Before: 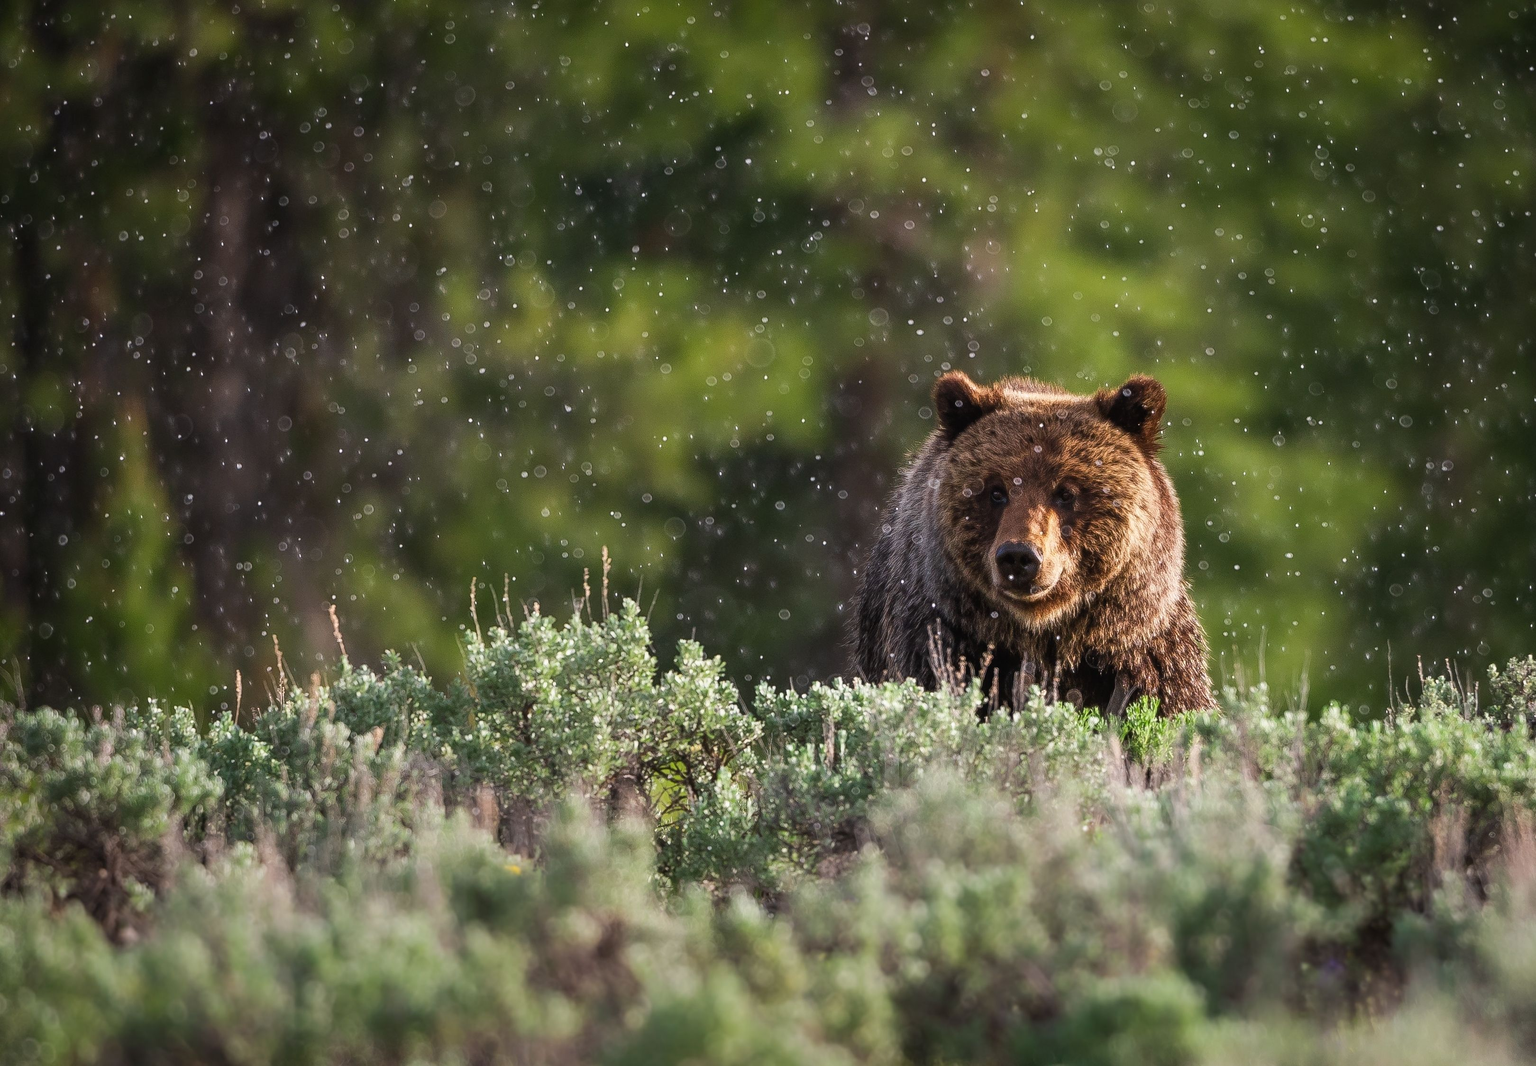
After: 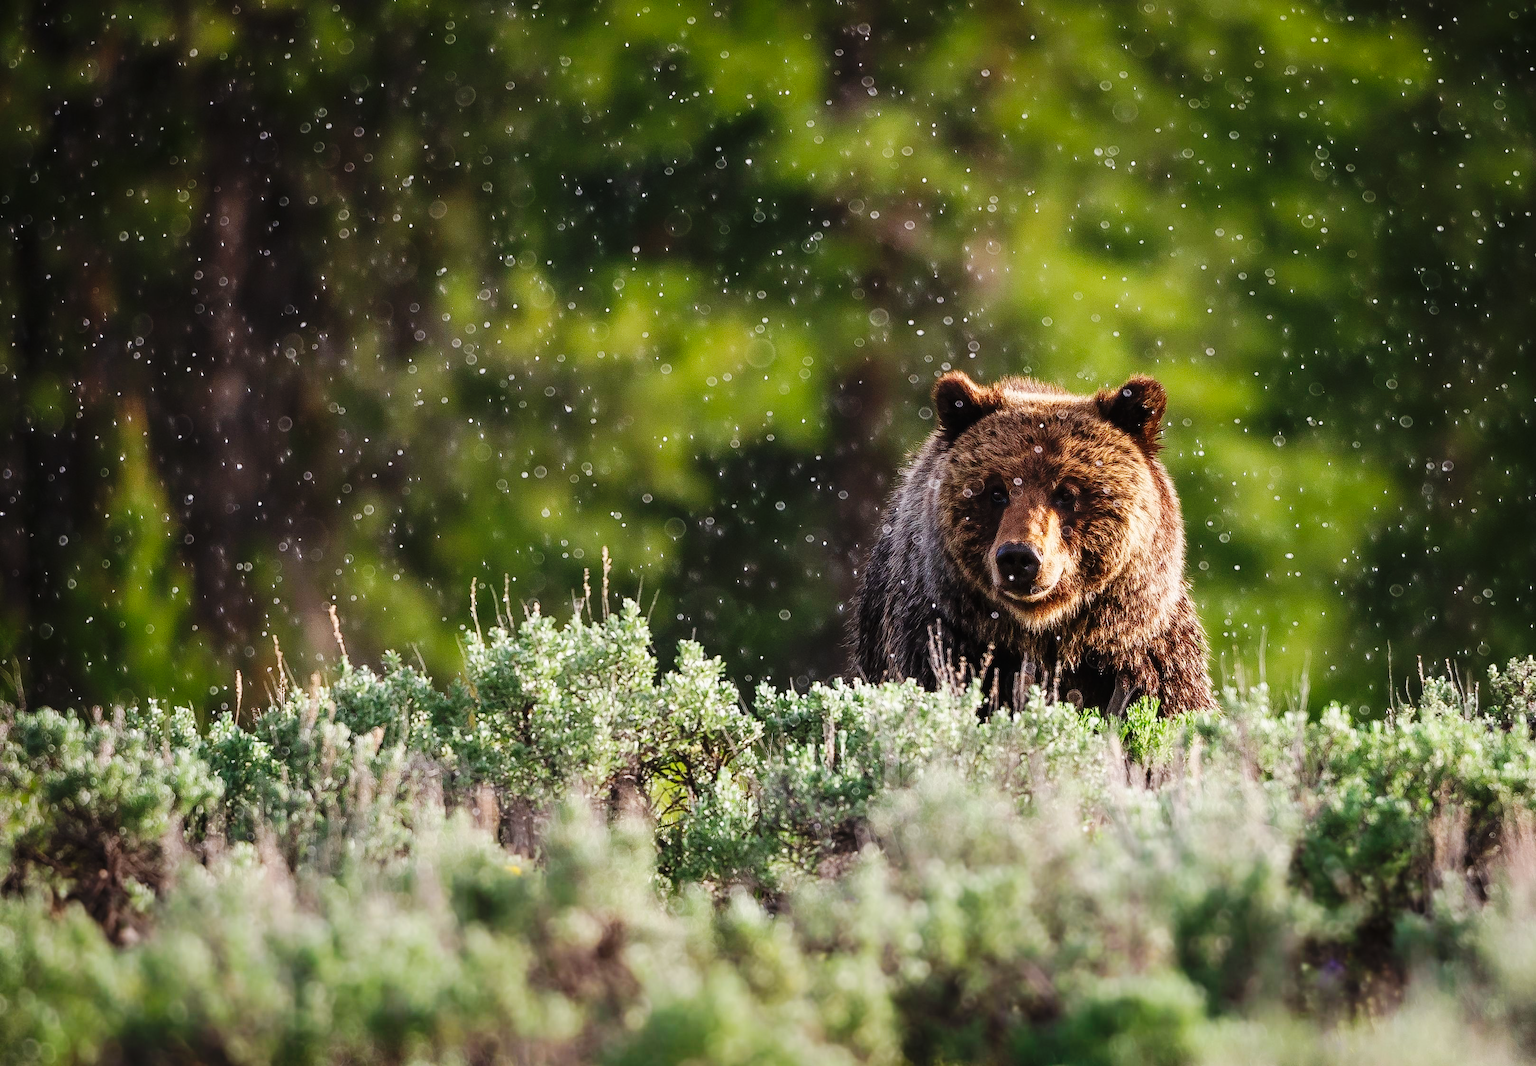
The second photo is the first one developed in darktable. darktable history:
base curve: curves: ch0 [(0, 0) (0.036, 0.025) (0.121, 0.166) (0.206, 0.329) (0.605, 0.79) (1, 1)], preserve colors none
color zones: mix 100.76%
